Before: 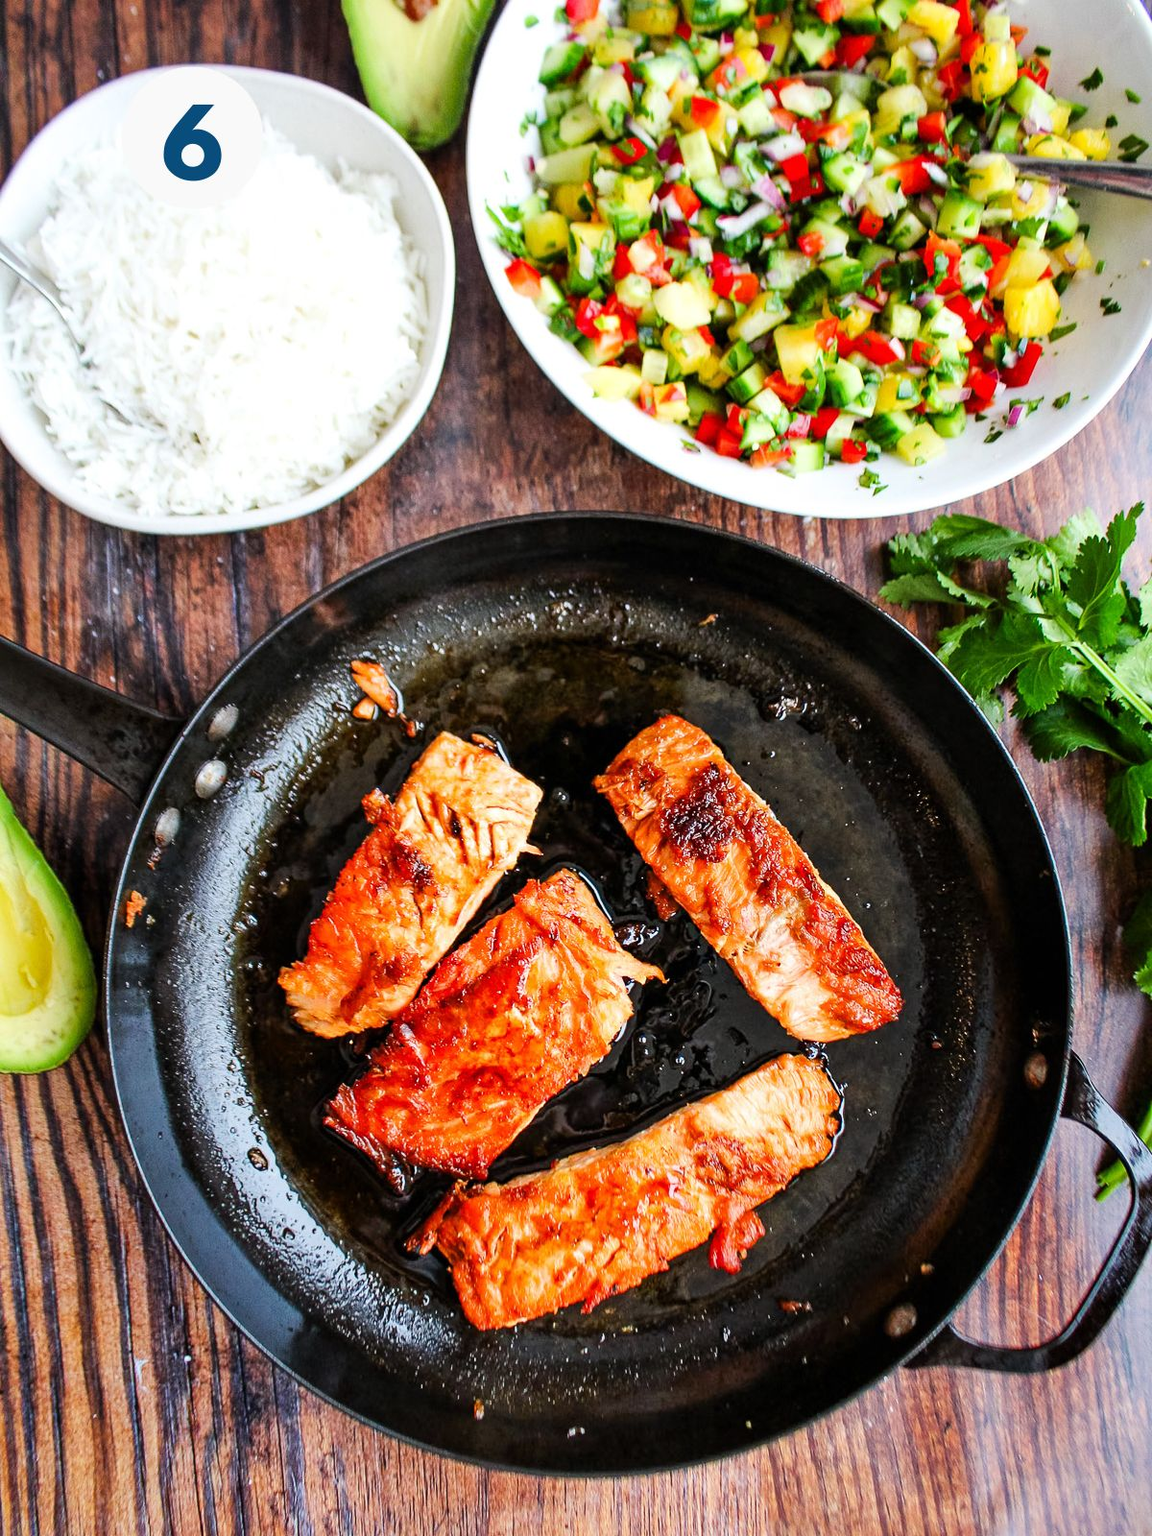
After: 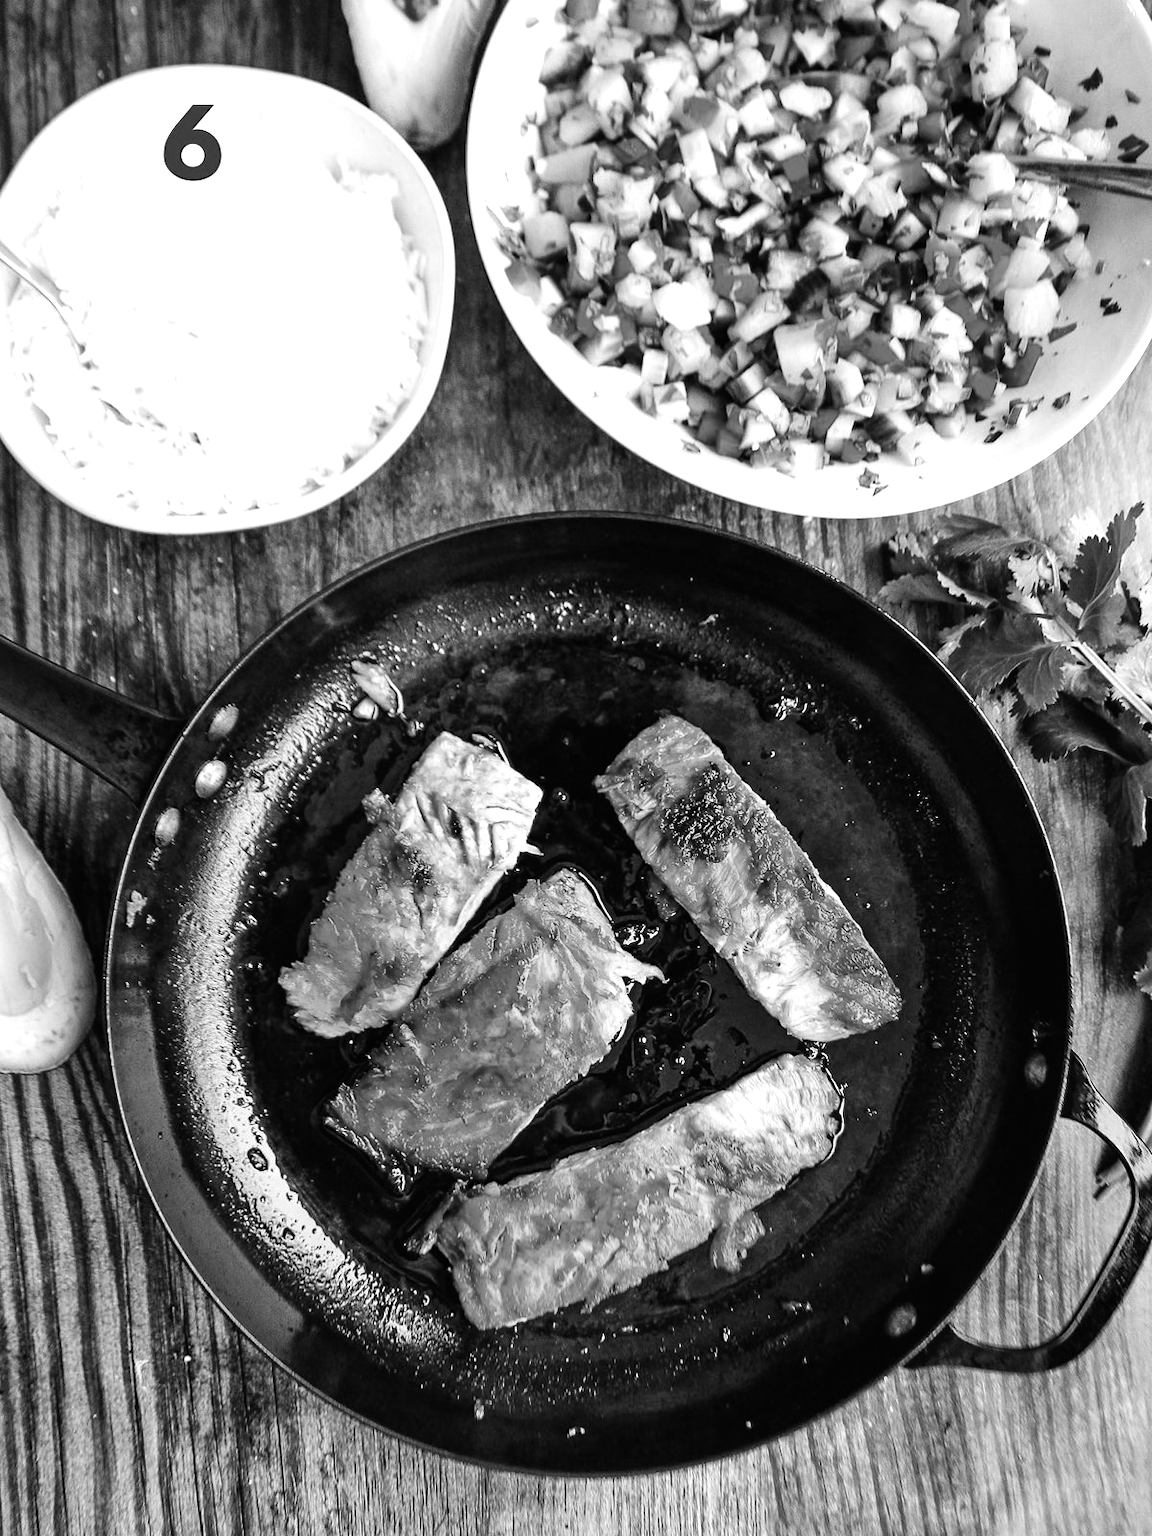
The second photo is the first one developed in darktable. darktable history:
color balance rgb: shadows lift › chroma 1%, shadows lift › hue 217.2°, power › hue 310.8°, highlights gain › chroma 2%, highlights gain › hue 44.4°, global offset › luminance 0.25%, global offset › hue 171.6°, perceptual saturation grading › global saturation 14.09%, perceptual saturation grading › highlights -30%, perceptual saturation grading › shadows 50.67%, global vibrance 25%, contrast 20%
monochrome: a -4.13, b 5.16, size 1
